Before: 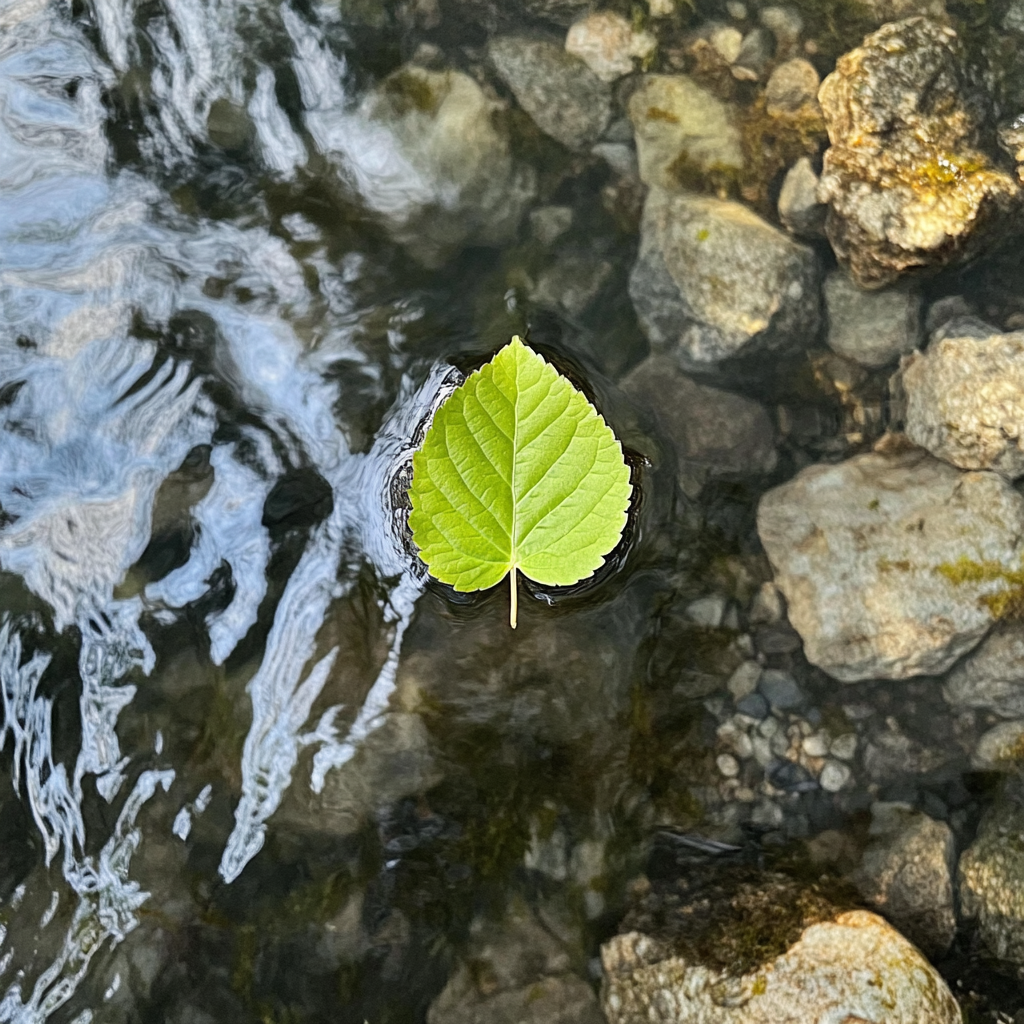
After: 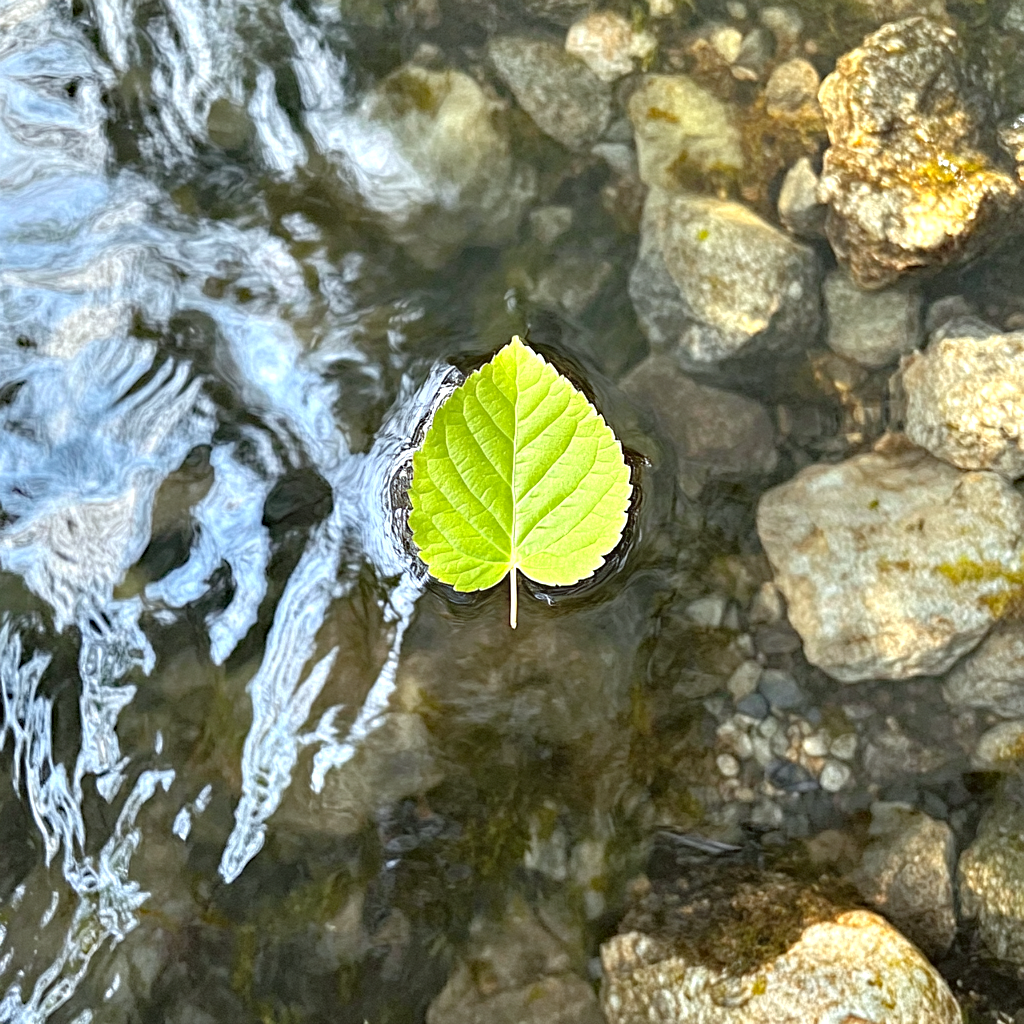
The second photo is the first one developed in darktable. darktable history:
haze removal: on, module defaults
exposure: black level correction 0, exposure 1 EV, compensate exposure bias true, compensate highlight preservation false
tone equalizer: -8 EV 0.286 EV, -7 EV 0.415 EV, -6 EV 0.393 EV, -5 EV 0.256 EV, -3 EV -0.272 EV, -2 EV -0.399 EV, -1 EV -0.436 EV, +0 EV -0.252 EV, edges refinement/feathering 500, mask exposure compensation -1.57 EV, preserve details no
color correction: highlights a* -2.72, highlights b* -2.08, shadows a* 2.39, shadows b* 2.91
